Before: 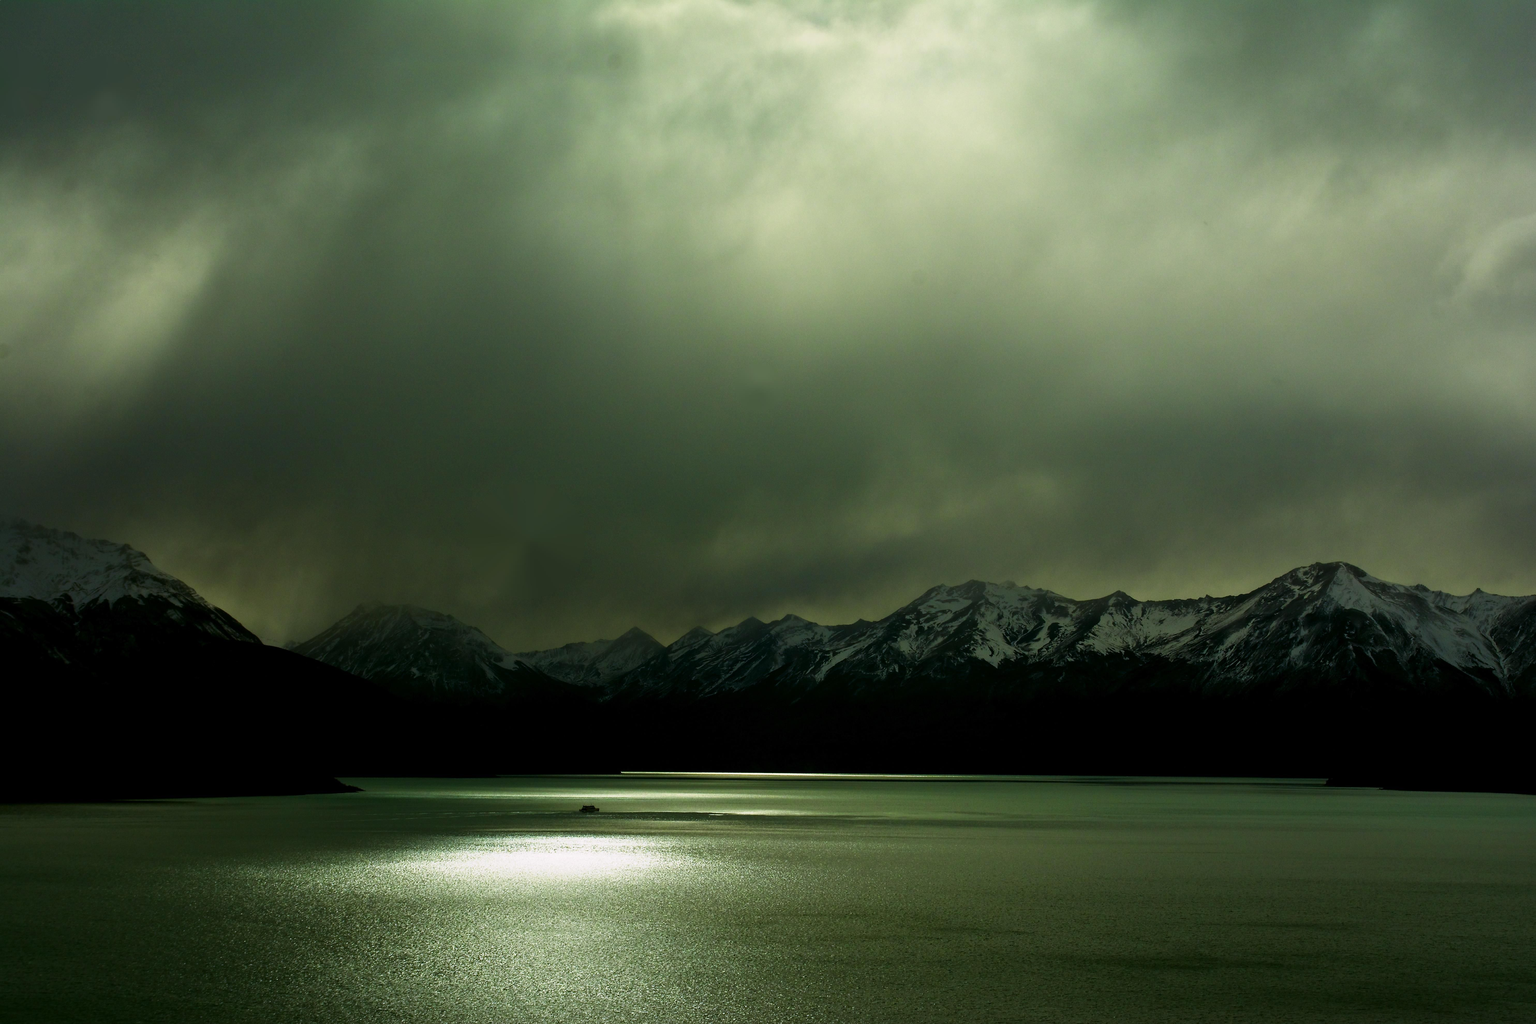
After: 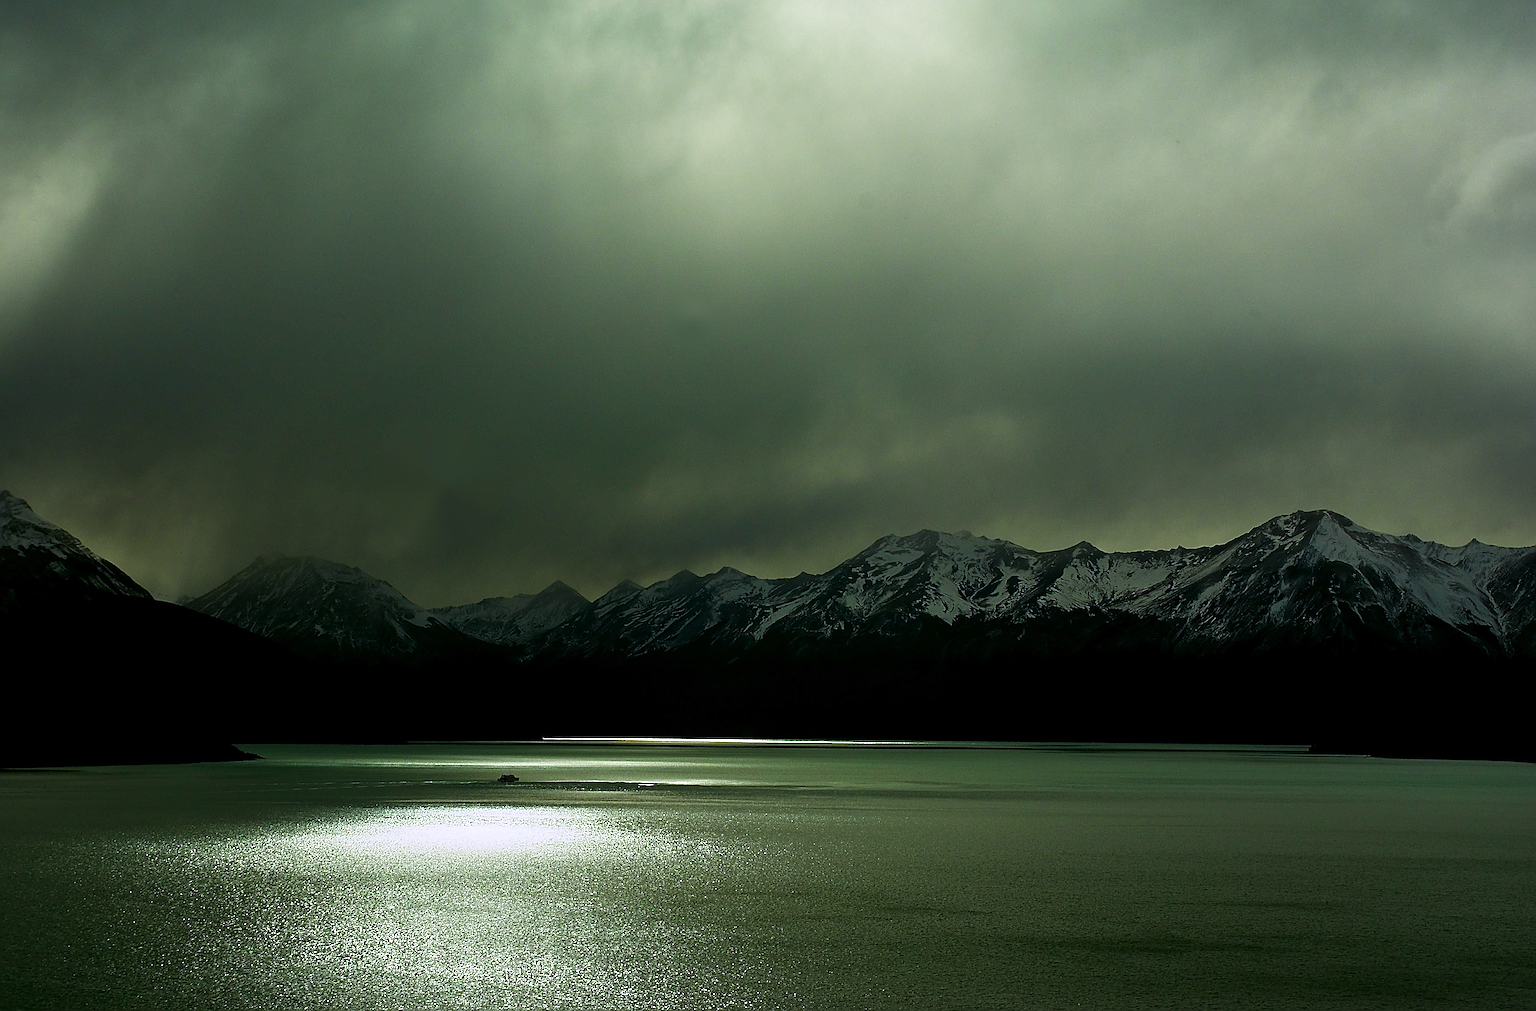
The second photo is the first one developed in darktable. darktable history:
sharpen: radius 3.166, amount 1.73
levels: black 3.81%
crop and rotate: left 7.943%, top 9.093%
color calibration: illuminant as shot in camera, x 0.358, y 0.373, temperature 4628.91 K
